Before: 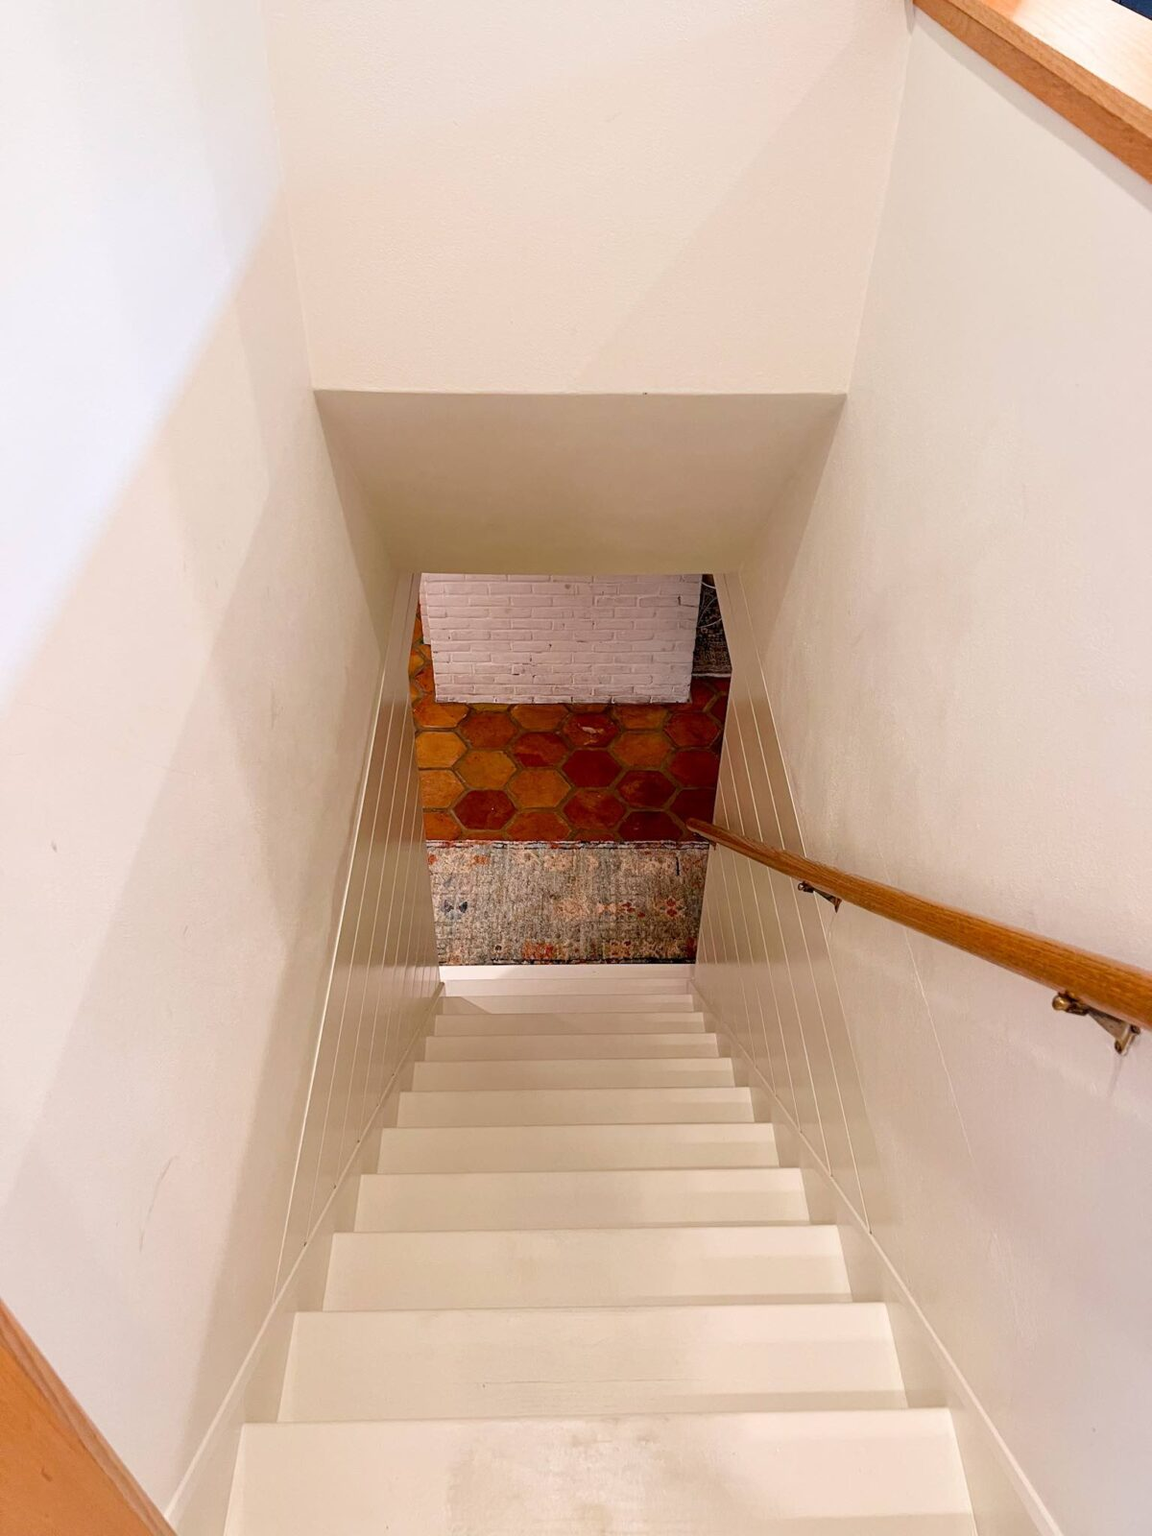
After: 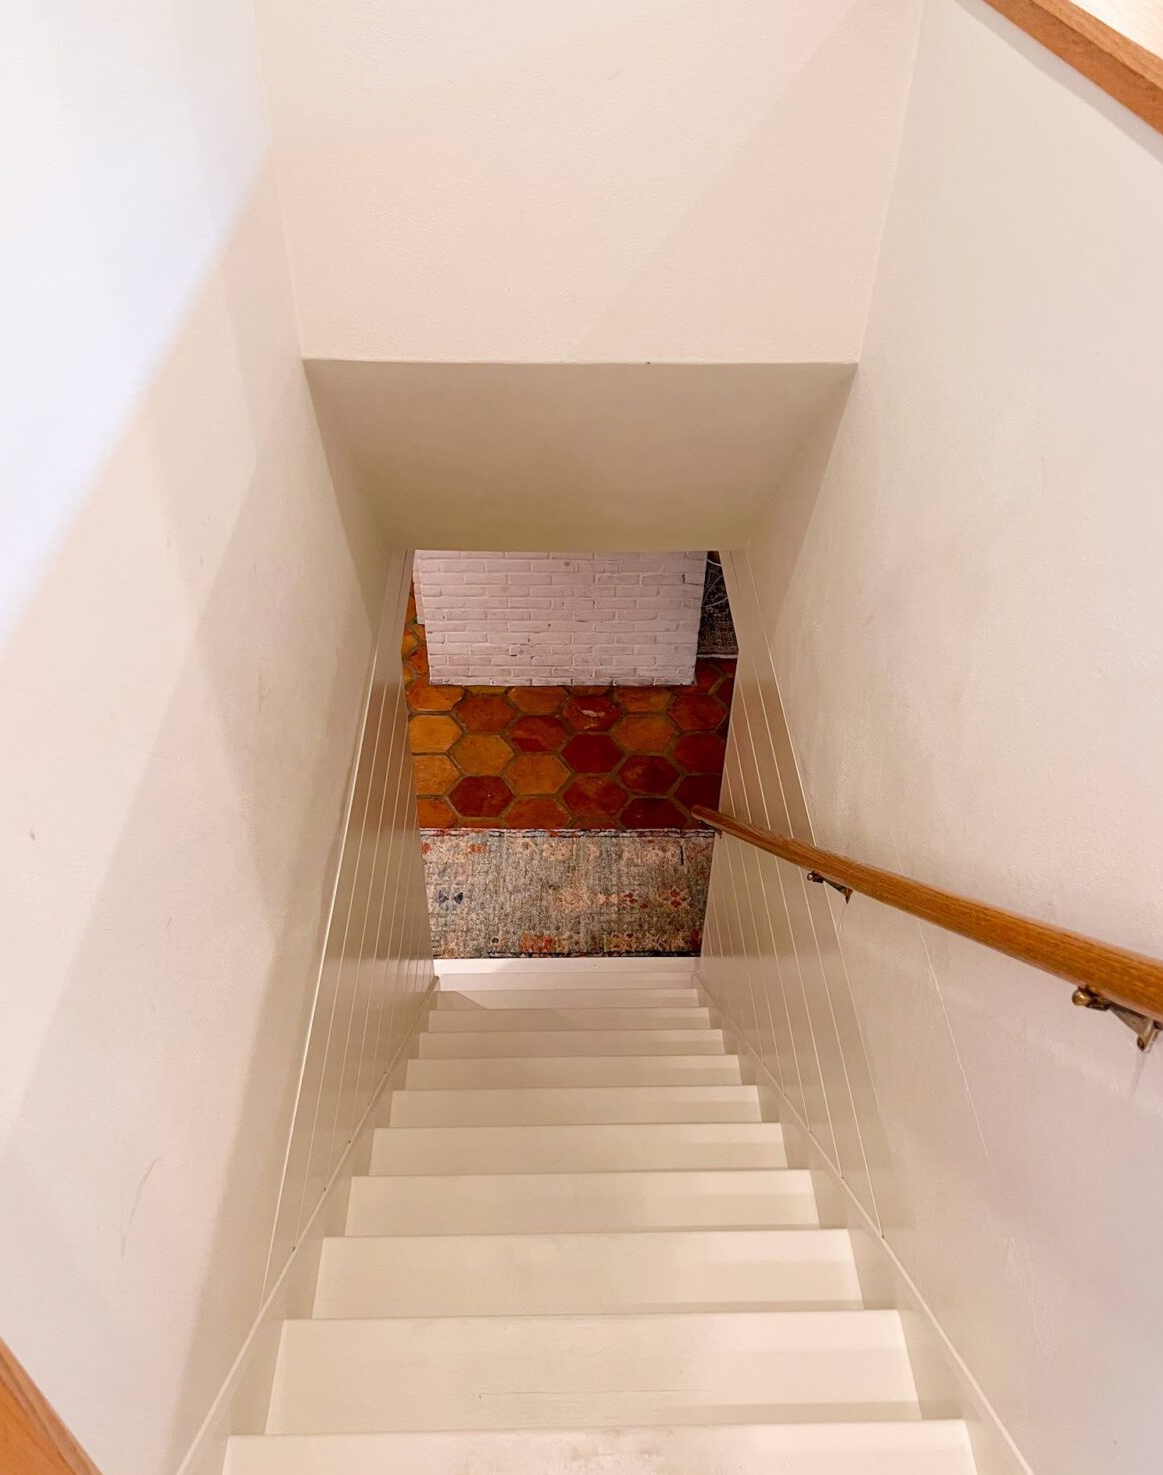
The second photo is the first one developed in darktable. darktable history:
crop: left 2.065%, top 2.977%, right 1.001%, bottom 4.822%
